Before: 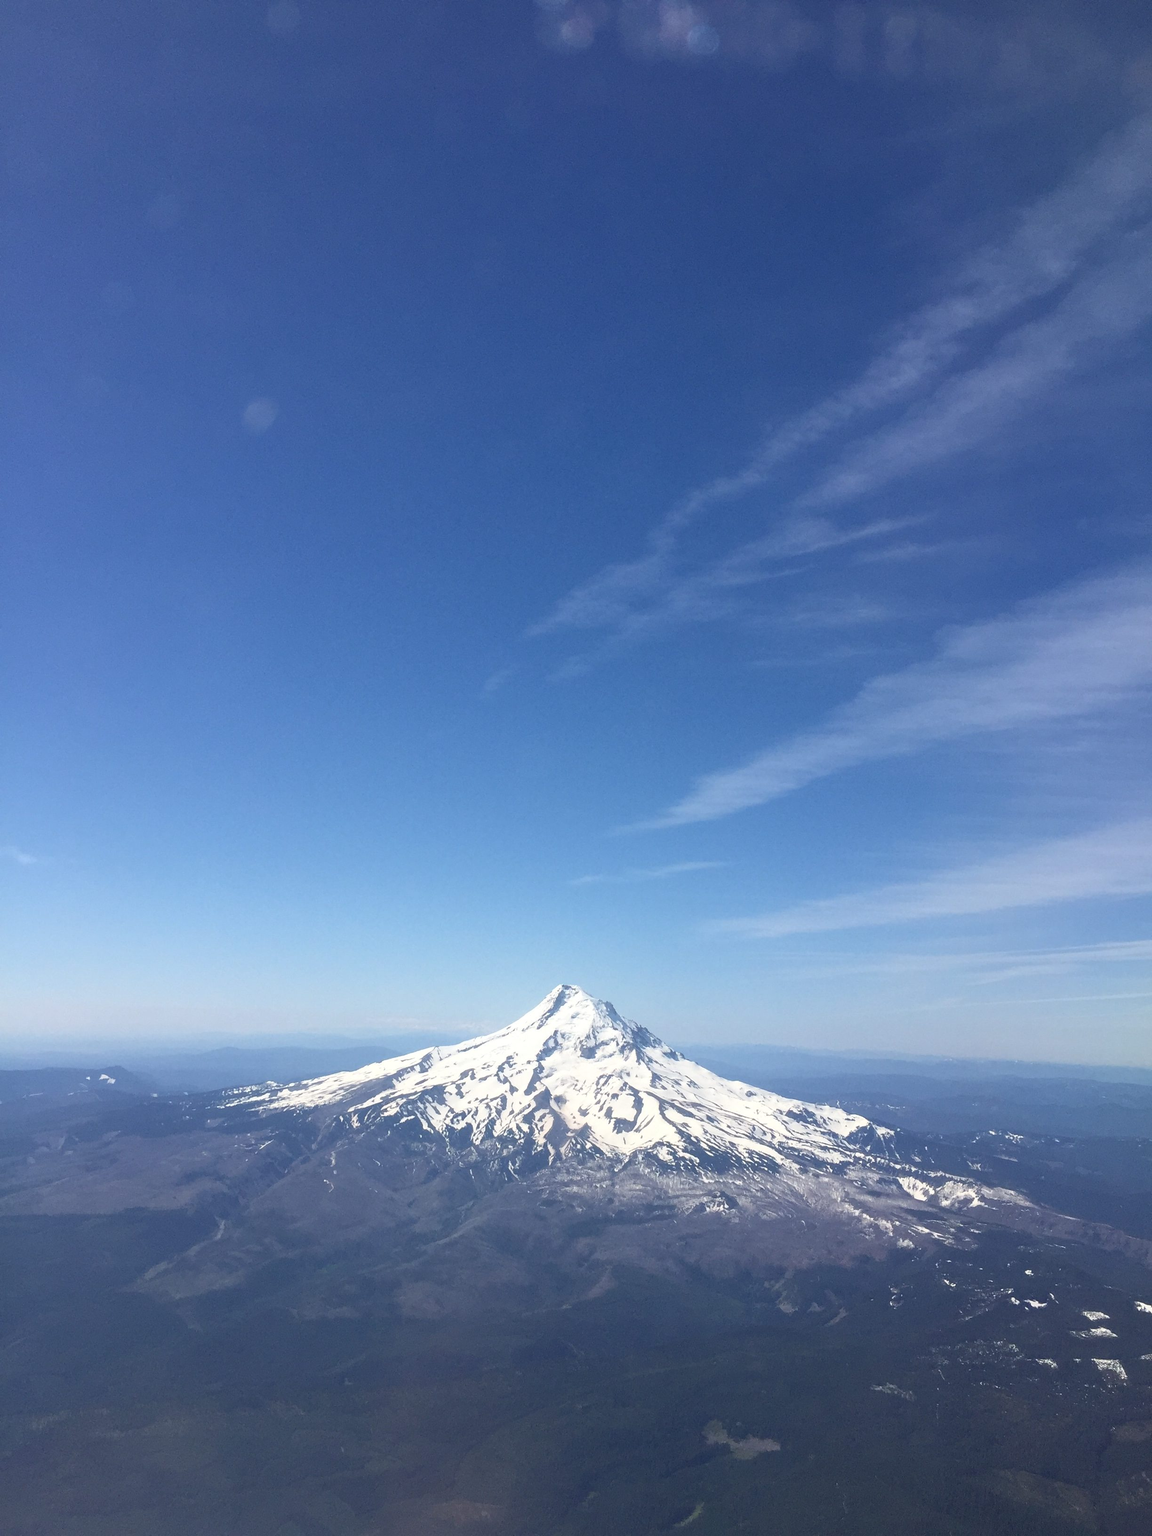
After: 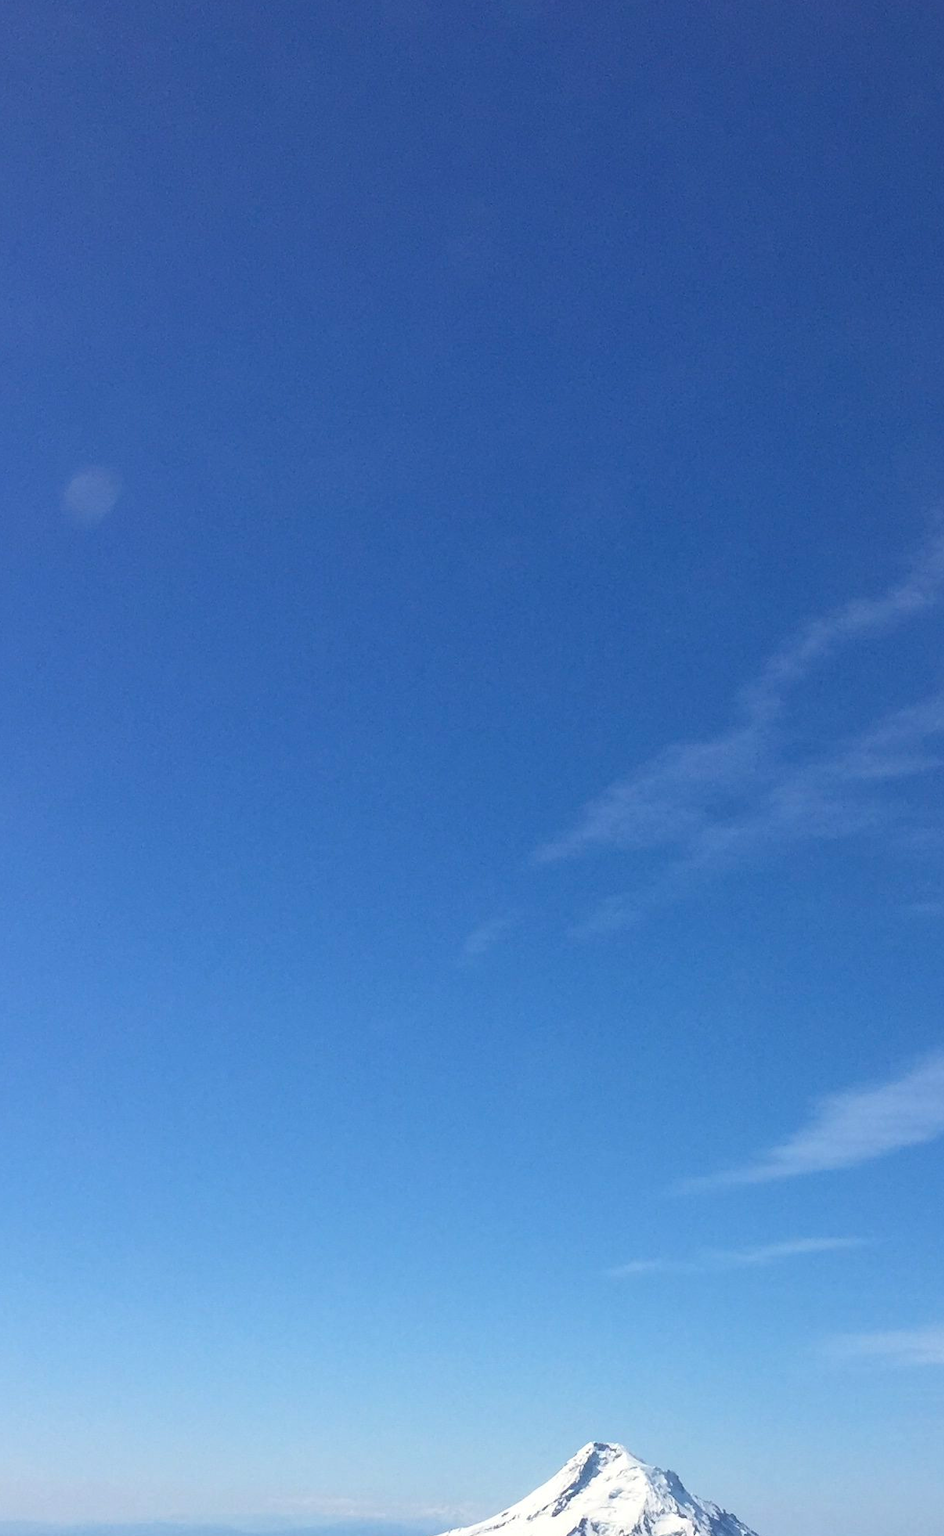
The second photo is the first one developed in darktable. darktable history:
color zones: mix -62.47%
color balance: output saturation 120%
shadows and highlights: shadows 32, highlights -32, soften with gaussian
crop: left 17.835%, top 7.675%, right 32.881%, bottom 32.213%
